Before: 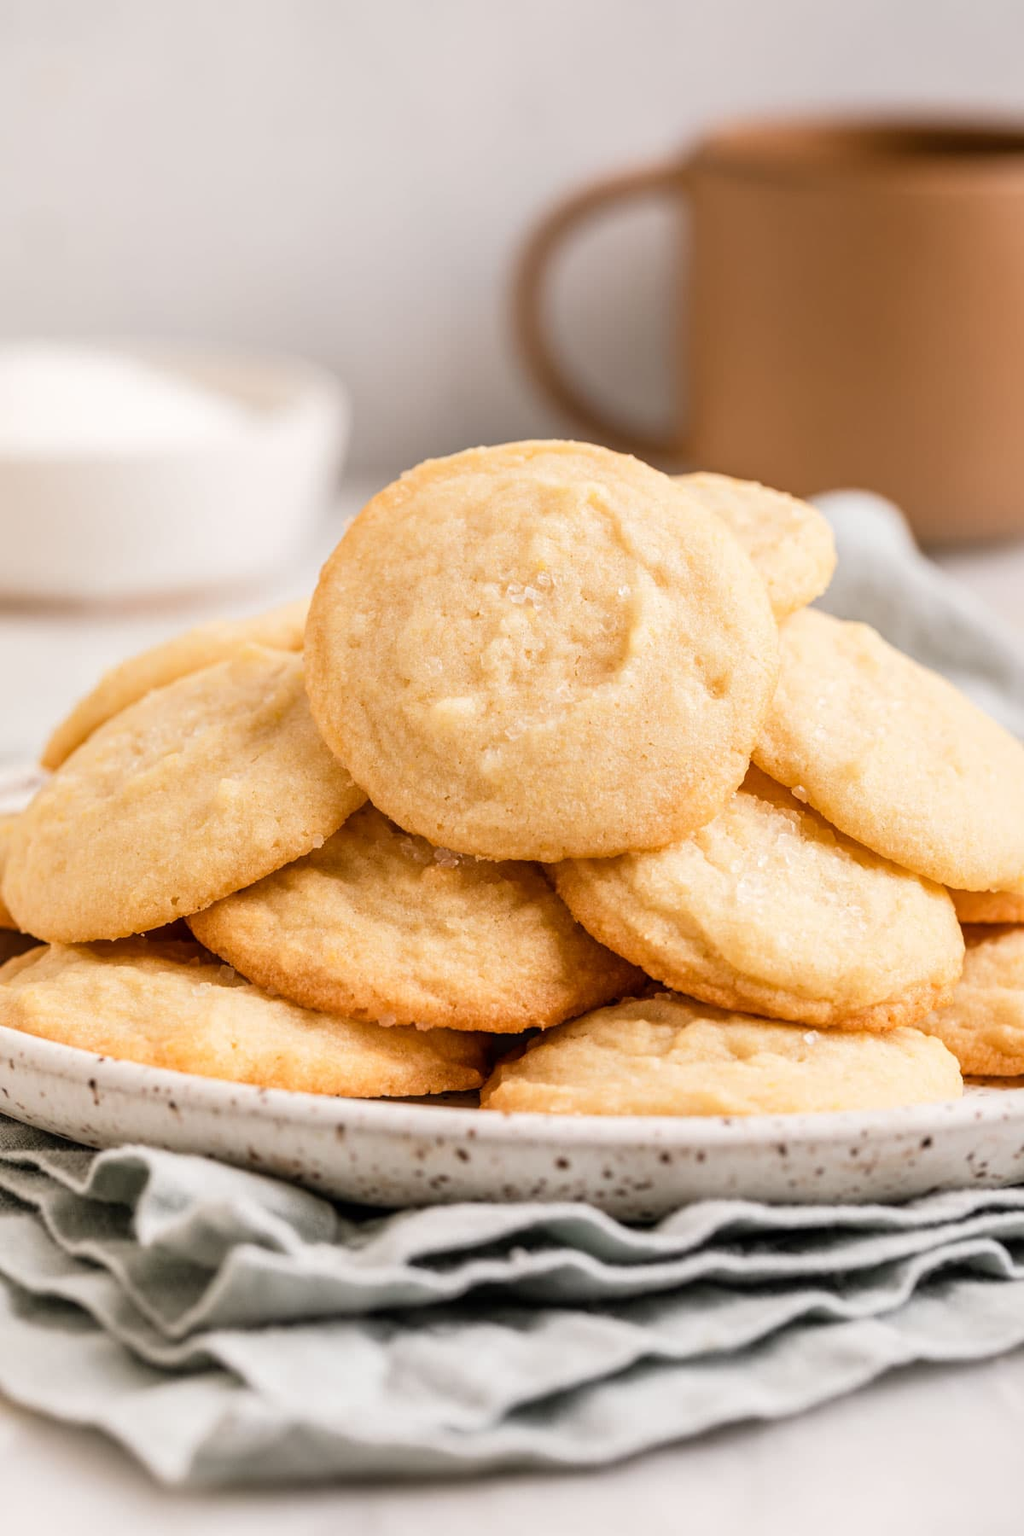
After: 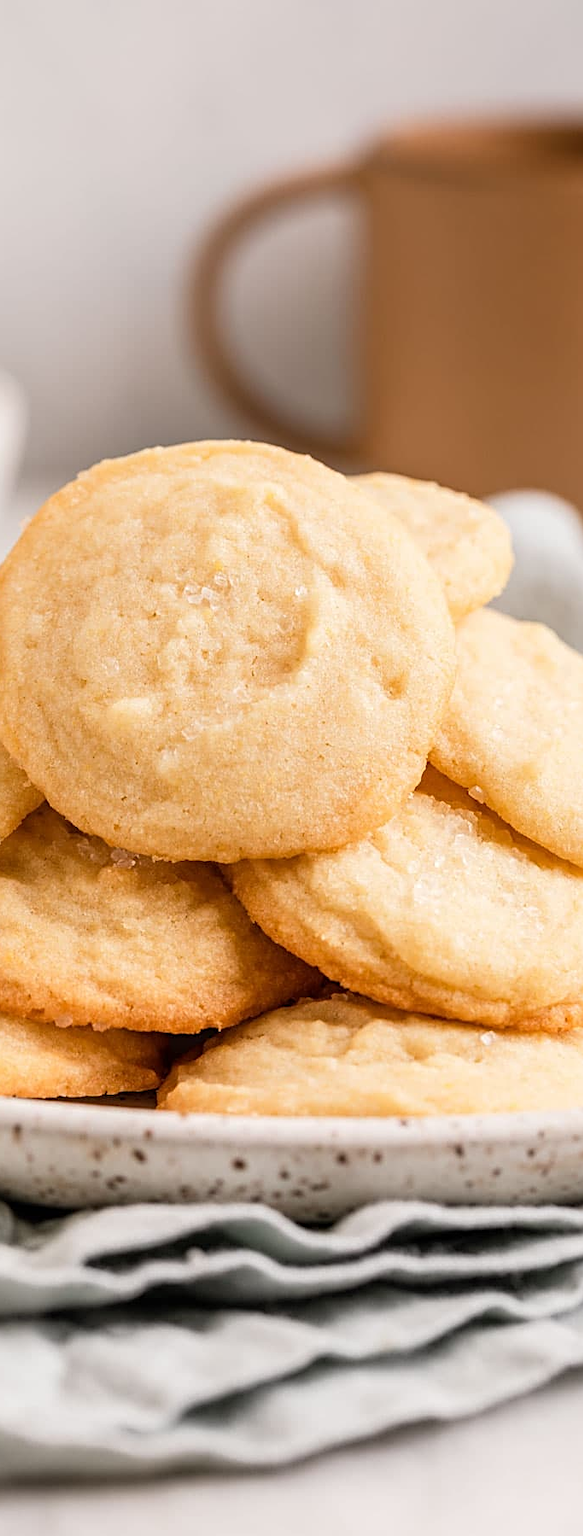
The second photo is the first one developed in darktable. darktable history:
crop: left 31.598%, top 0.004%, right 11.445%
sharpen: on, module defaults
